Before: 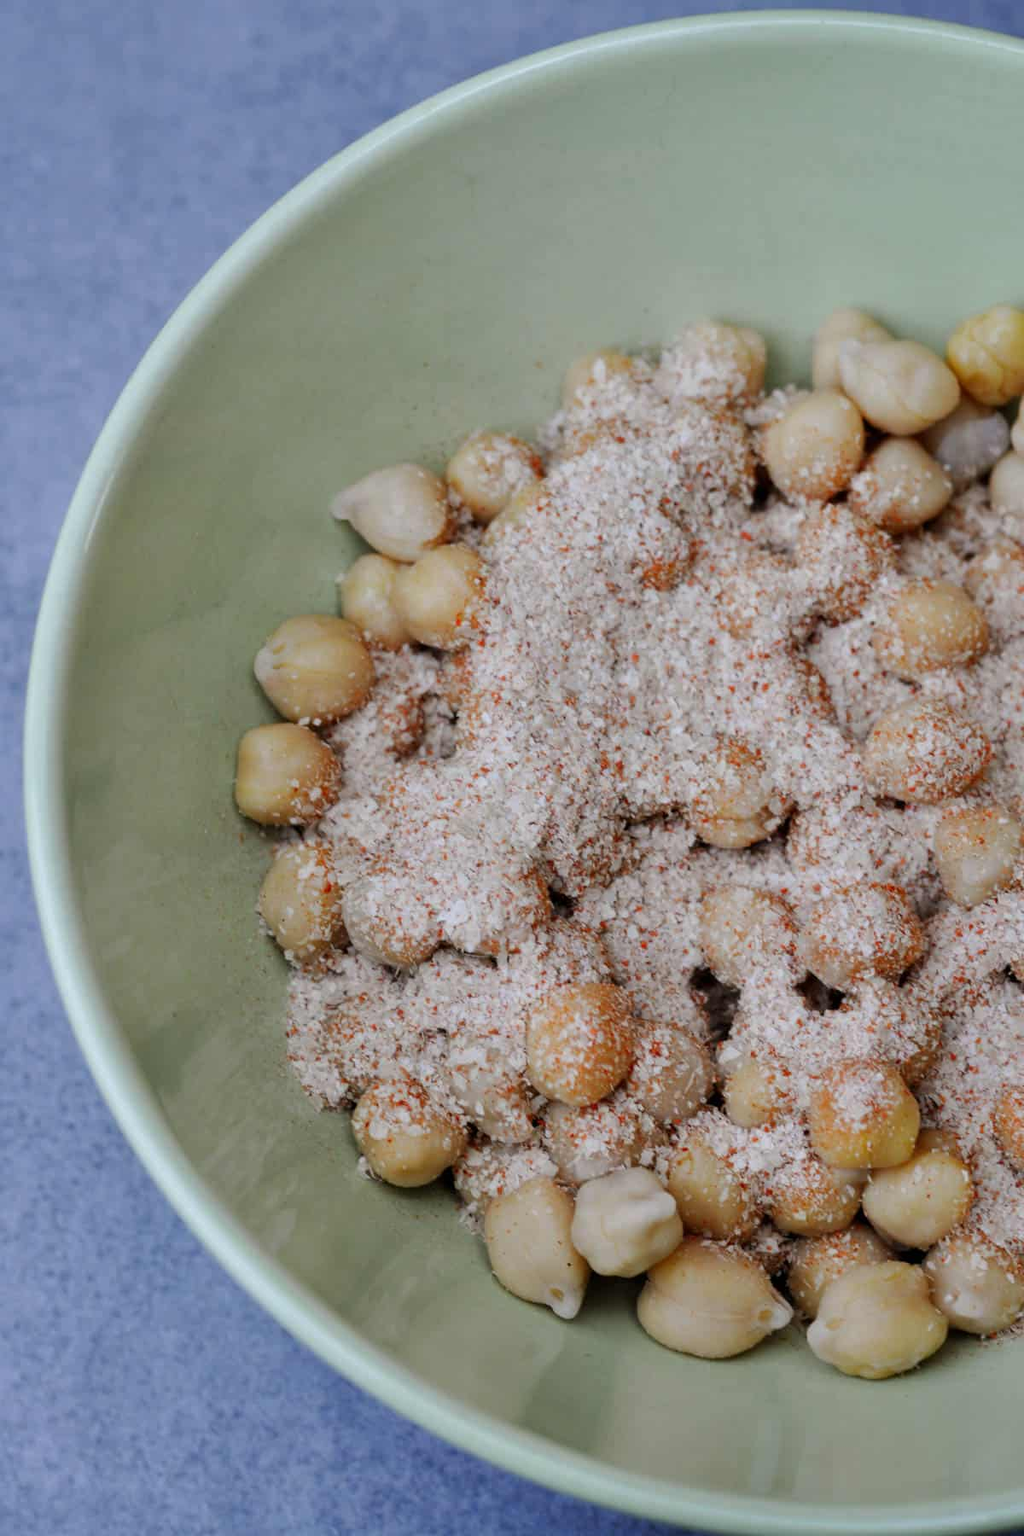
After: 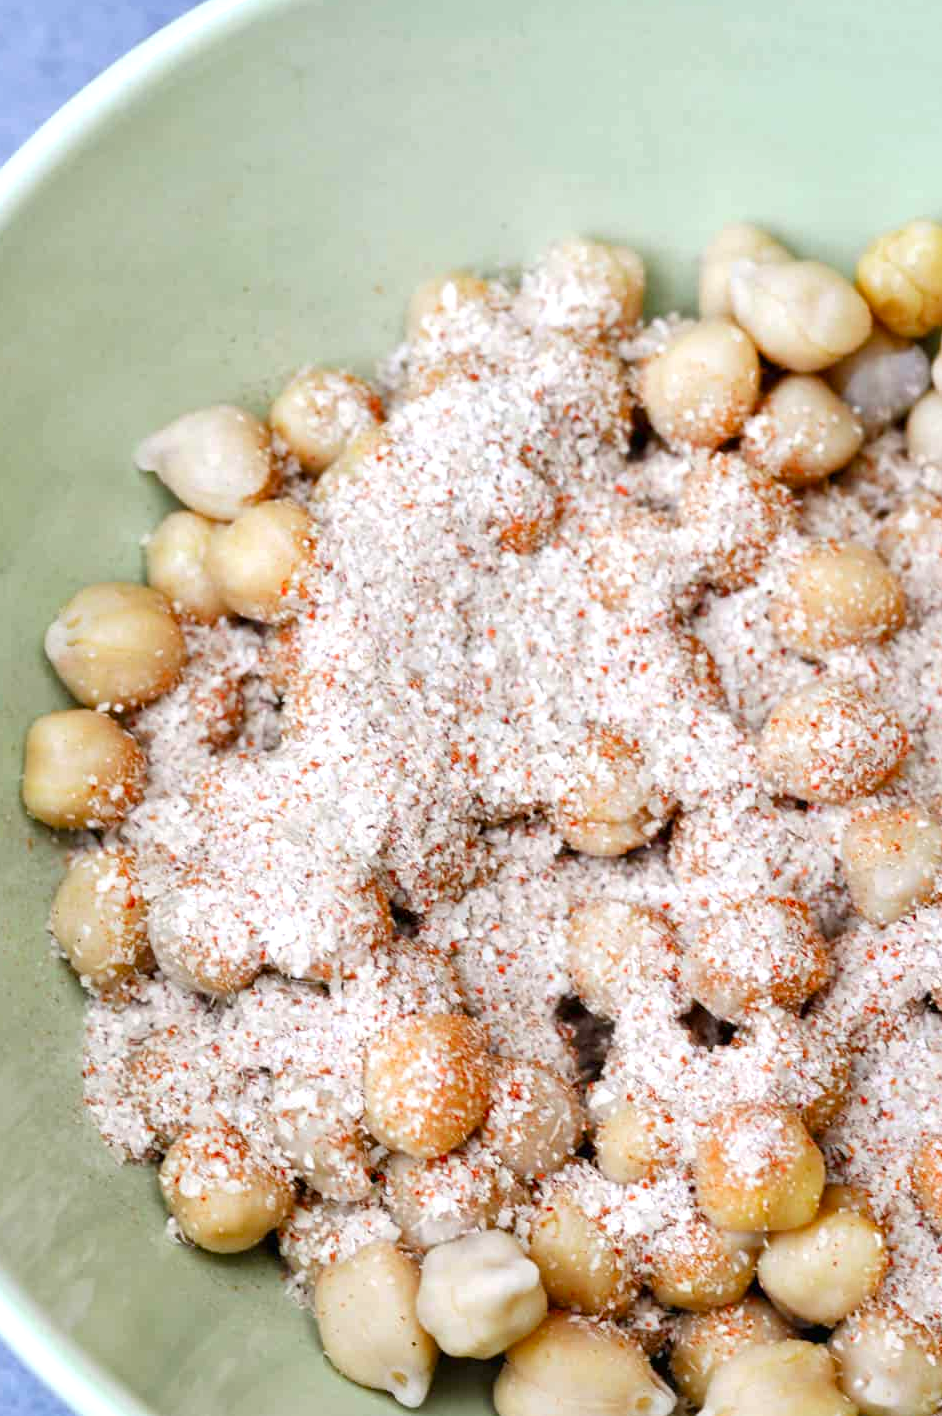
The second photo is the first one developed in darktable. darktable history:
crop and rotate: left 21.144%, top 7.71%, right 0.327%, bottom 13.608%
exposure: black level correction 0, exposure 1 EV, compensate highlight preservation false
color balance rgb: perceptual saturation grading › global saturation 20%, perceptual saturation grading › highlights -25.905%, perceptual saturation grading › shadows 25.106%
